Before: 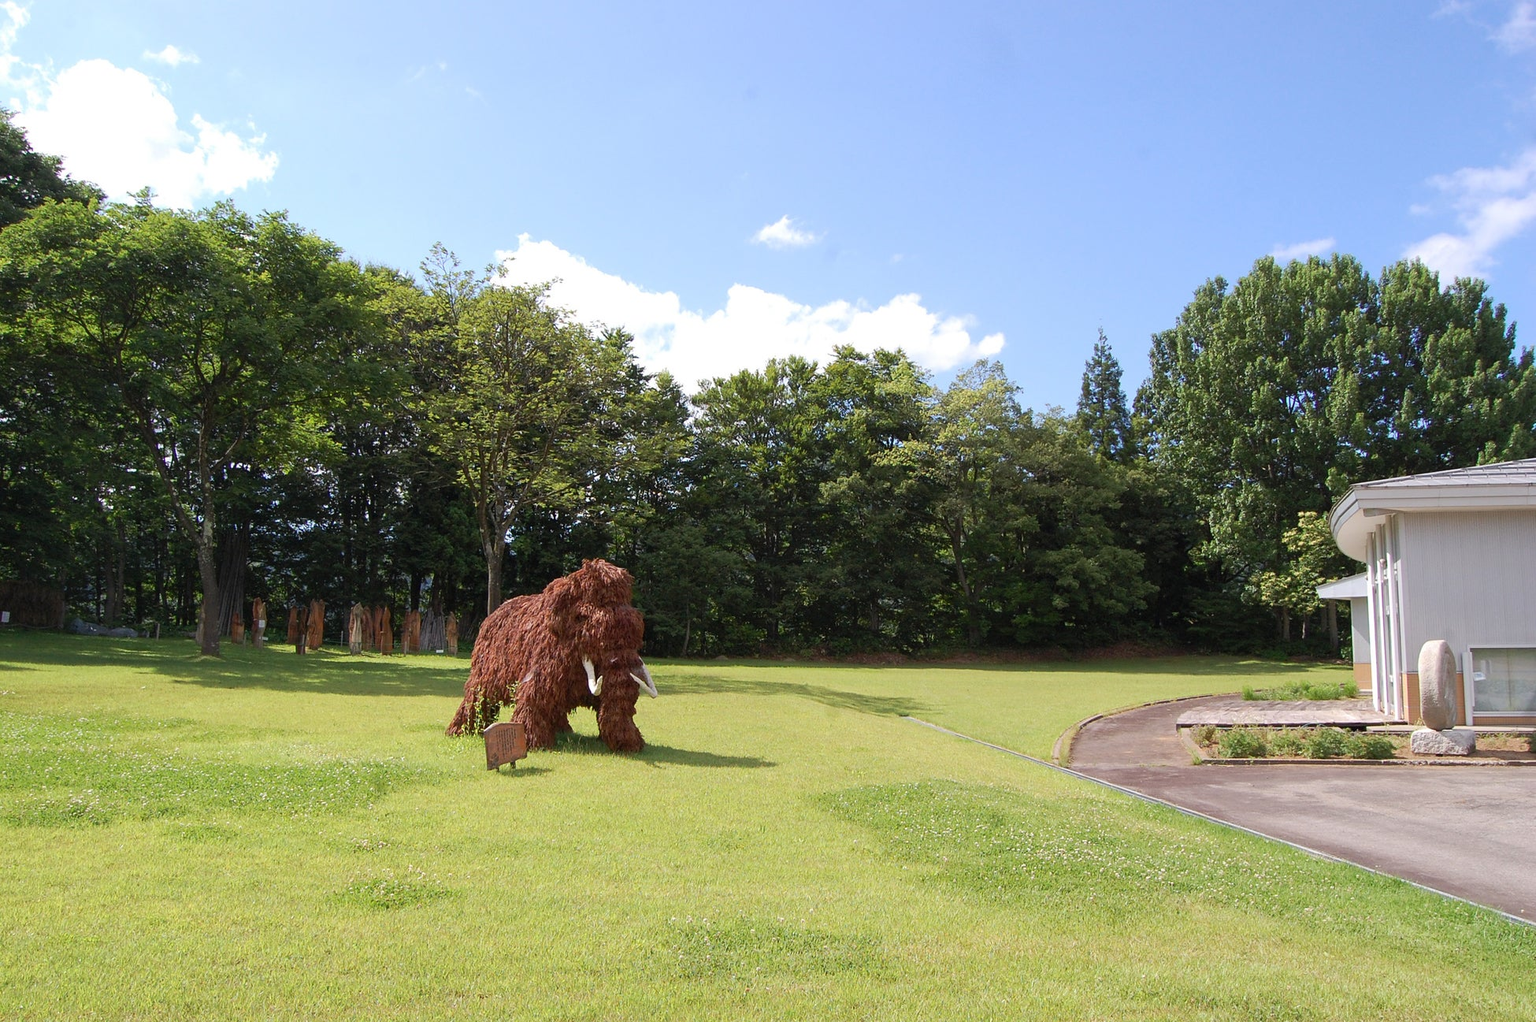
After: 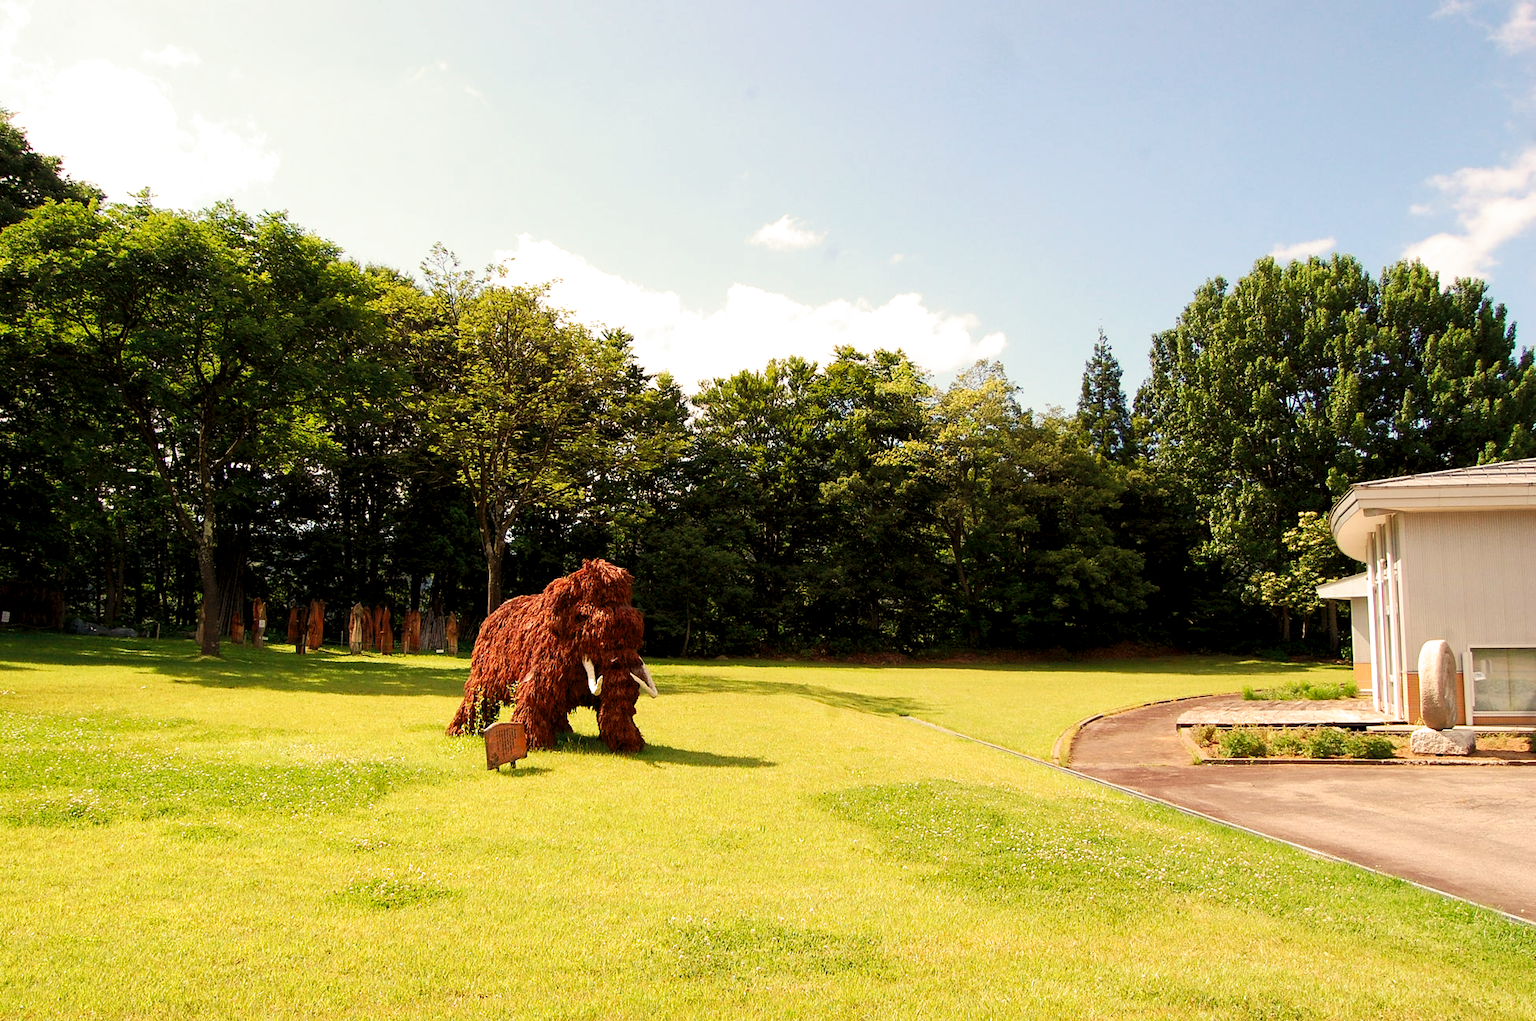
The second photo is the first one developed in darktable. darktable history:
filmic rgb: black relative exposure -5.5 EV, white relative exposure 2.5 EV, threshold 3 EV, target black luminance 0%, hardness 4.51, latitude 67.35%, contrast 1.453, shadows ↔ highlights balance -3.52%, preserve chrominance no, color science v4 (2020), contrast in shadows soft, enable highlight reconstruction true
white balance: red 1.123, blue 0.83
tone curve: curves: ch0 [(0, 0) (0.003, 0.04) (0.011, 0.053) (0.025, 0.077) (0.044, 0.104) (0.069, 0.127) (0.1, 0.15) (0.136, 0.177) (0.177, 0.215) (0.224, 0.254) (0.277, 0.3) (0.335, 0.355) (0.399, 0.41) (0.468, 0.477) (0.543, 0.554) (0.623, 0.636) (0.709, 0.72) (0.801, 0.804) (0.898, 0.892) (1, 1)], preserve colors none
